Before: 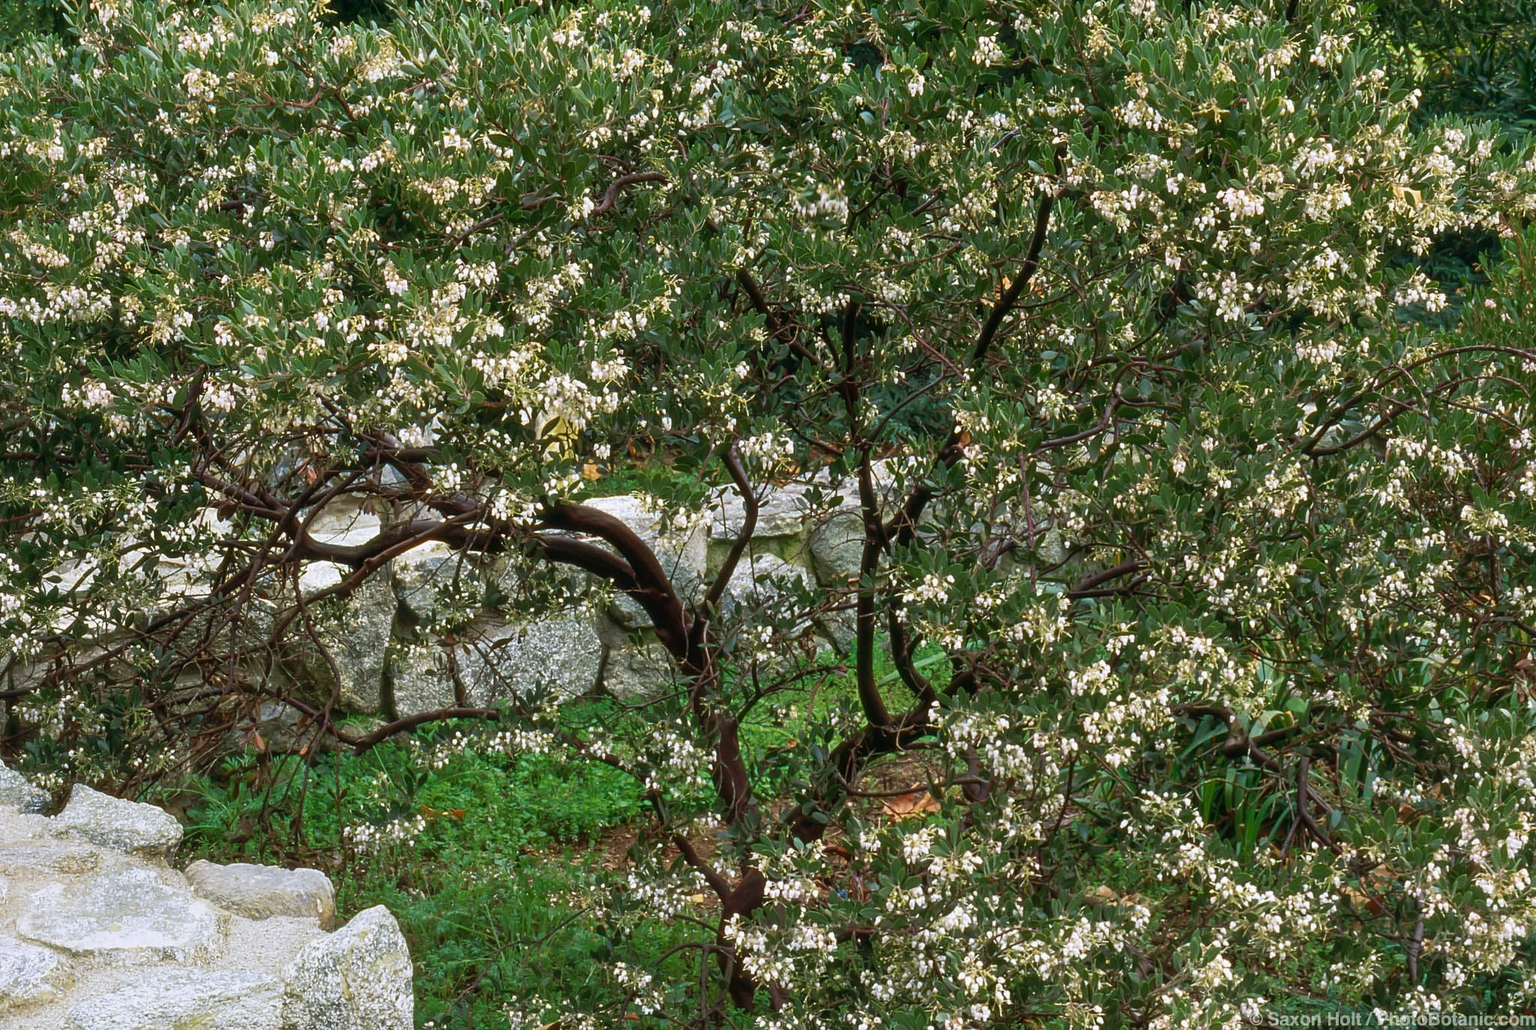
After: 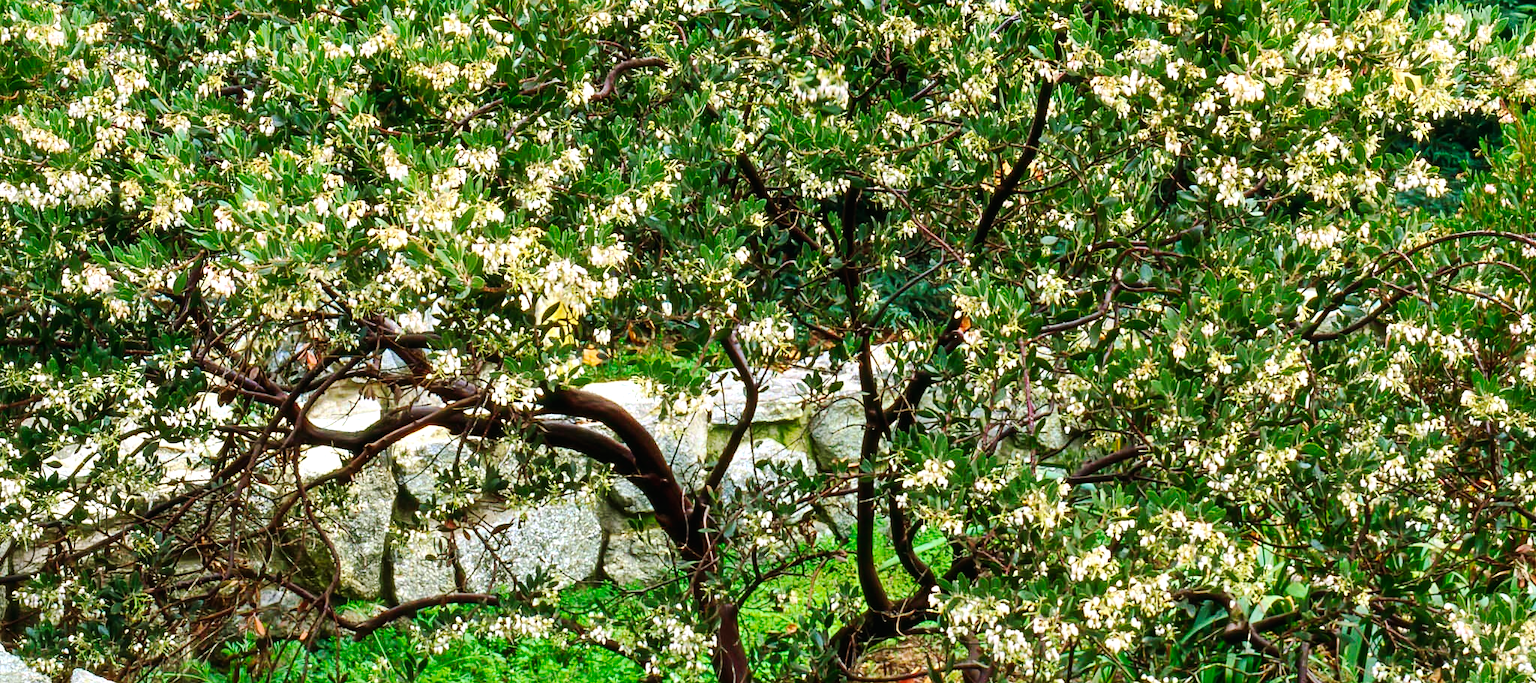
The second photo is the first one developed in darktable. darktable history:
exposure: black level correction 0, exposure 0.694 EV, compensate highlight preservation false
crop: top 11.174%, bottom 22.472%
contrast brightness saturation: contrast 0.196, brightness 0.163, saturation 0.219
tone curve: curves: ch0 [(0, 0) (0.003, 0.007) (0.011, 0.008) (0.025, 0.007) (0.044, 0.009) (0.069, 0.012) (0.1, 0.02) (0.136, 0.035) (0.177, 0.06) (0.224, 0.104) (0.277, 0.16) (0.335, 0.228) (0.399, 0.308) (0.468, 0.418) (0.543, 0.525) (0.623, 0.635) (0.709, 0.723) (0.801, 0.802) (0.898, 0.889) (1, 1)], preserve colors none
tone equalizer: edges refinement/feathering 500, mask exposure compensation -1.57 EV, preserve details no
